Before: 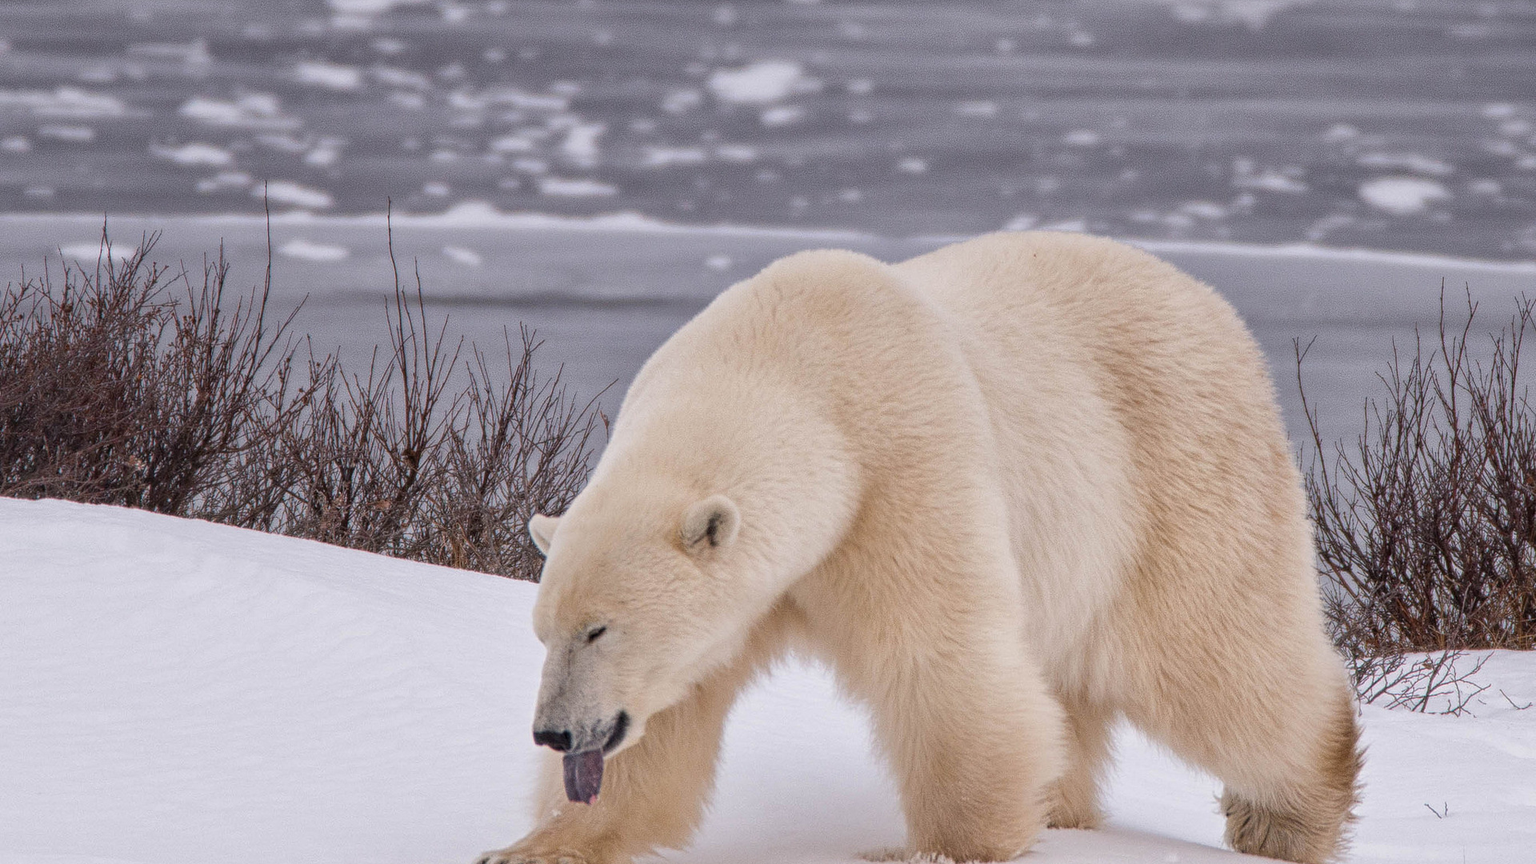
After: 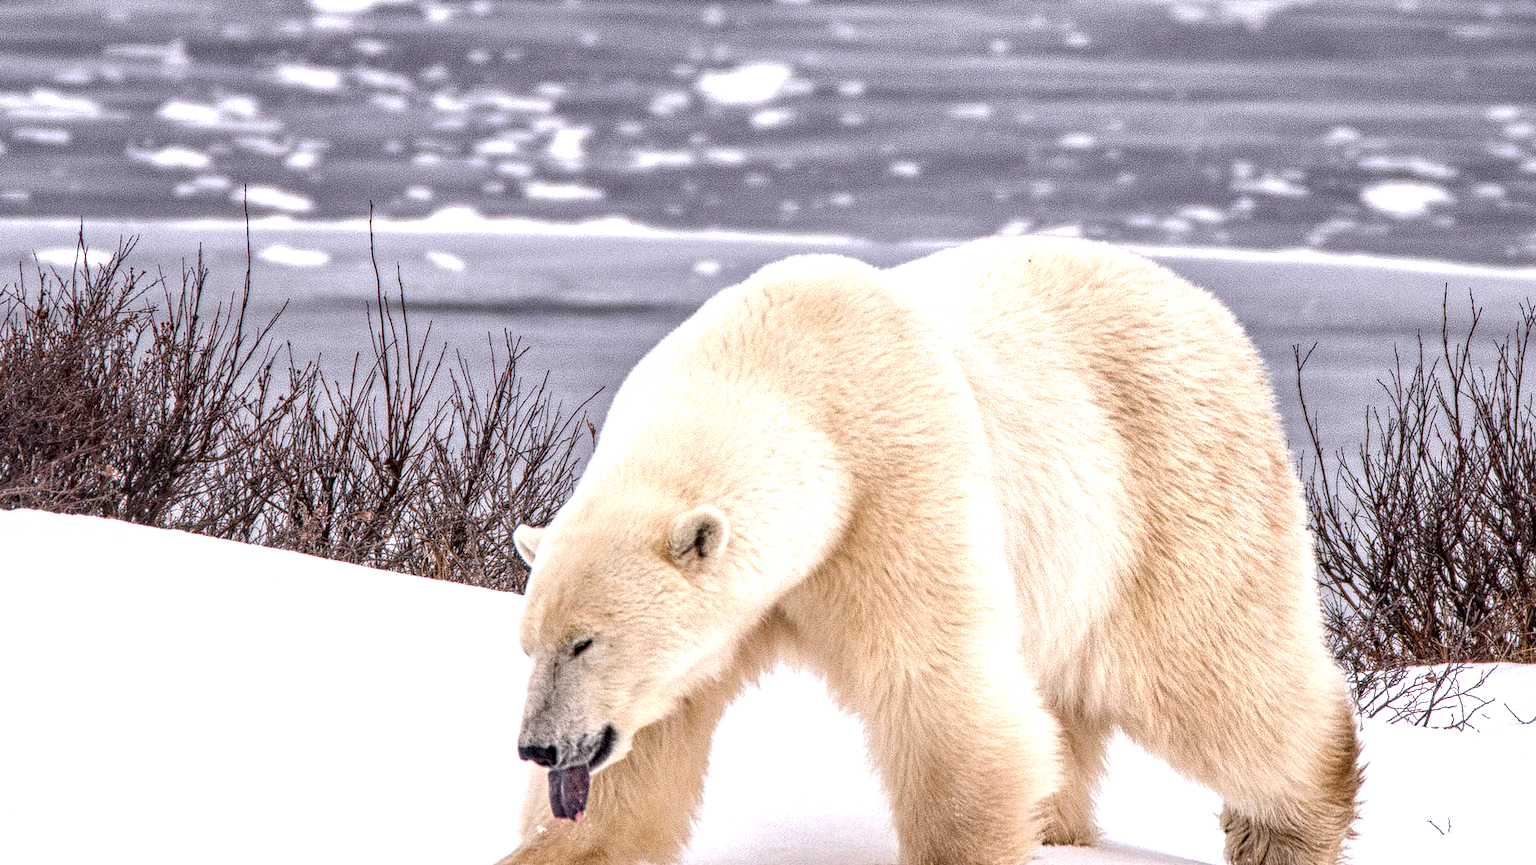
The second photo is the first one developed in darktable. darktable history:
crop: left 1.668%, right 0.272%, bottom 1.809%
haze removal: compatibility mode true, adaptive false
local contrast: highlights 60%, shadows 60%, detail 160%
exposure: black level correction 0, exposure 0.891 EV, compensate highlight preservation false
